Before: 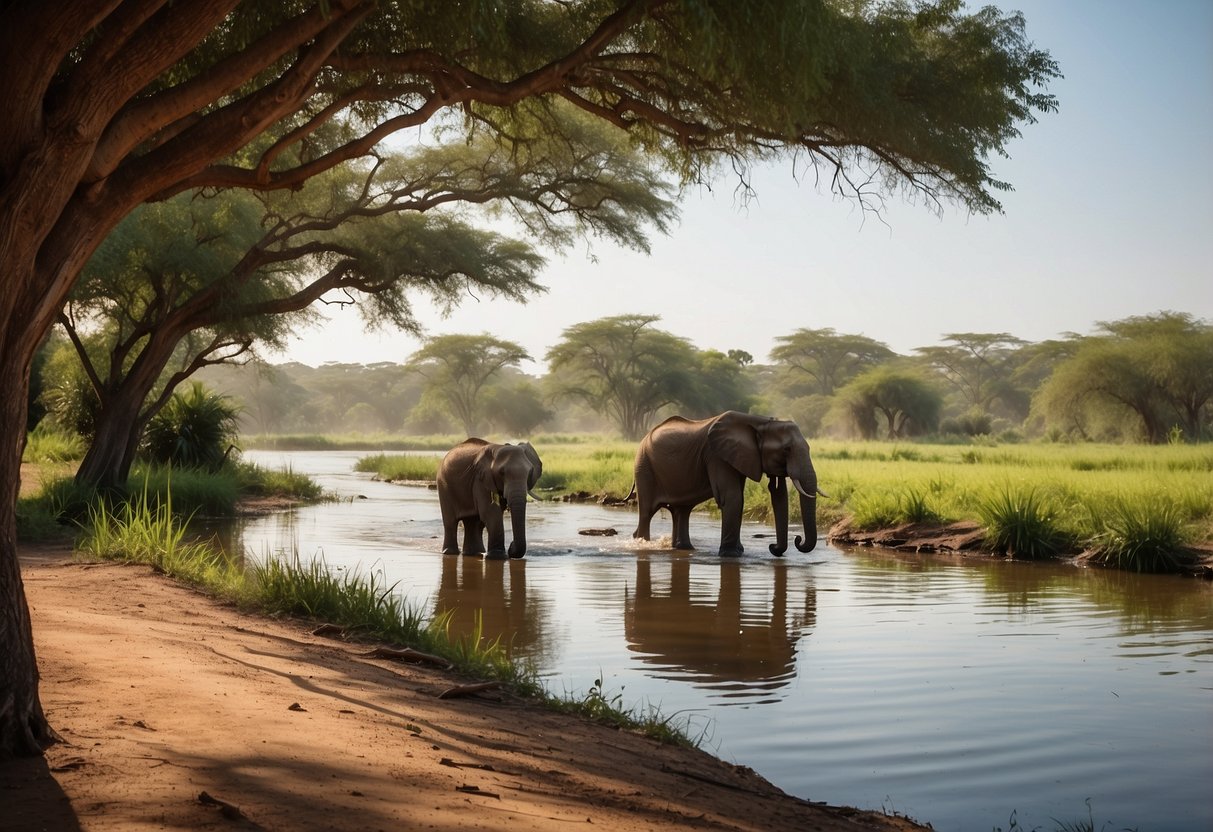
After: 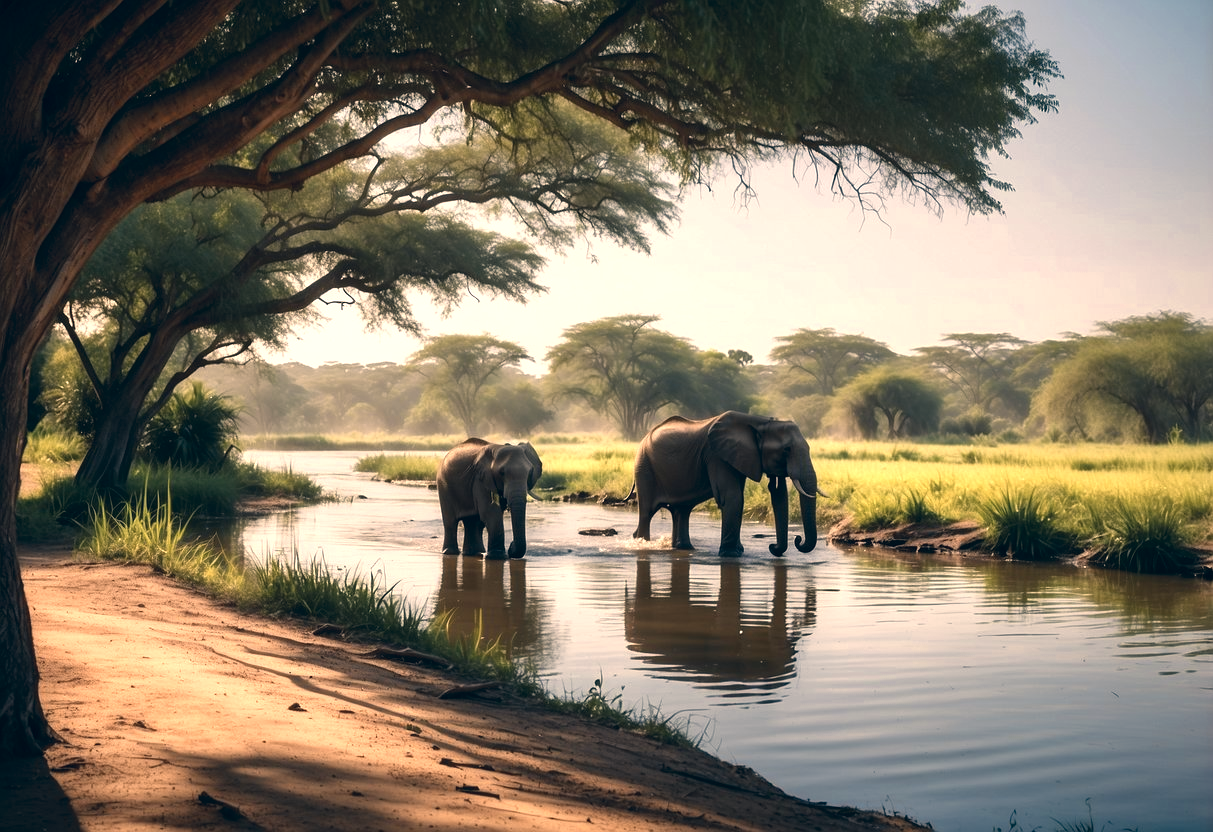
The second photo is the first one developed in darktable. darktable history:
color correction: highlights a* 10.32, highlights b* 14.66, shadows a* -9.59, shadows b* -15.02
color zones: curves: ch0 [(0.018, 0.548) (0.197, 0.654) (0.425, 0.447) (0.605, 0.658) (0.732, 0.579)]; ch1 [(0.105, 0.531) (0.224, 0.531) (0.386, 0.39) (0.618, 0.456) (0.732, 0.456) (0.956, 0.421)]; ch2 [(0.039, 0.583) (0.215, 0.465) (0.399, 0.544) (0.465, 0.548) (0.614, 0.447) (0.724, 0.43) (0.882, 0.623) (0.956, 0.632)]
